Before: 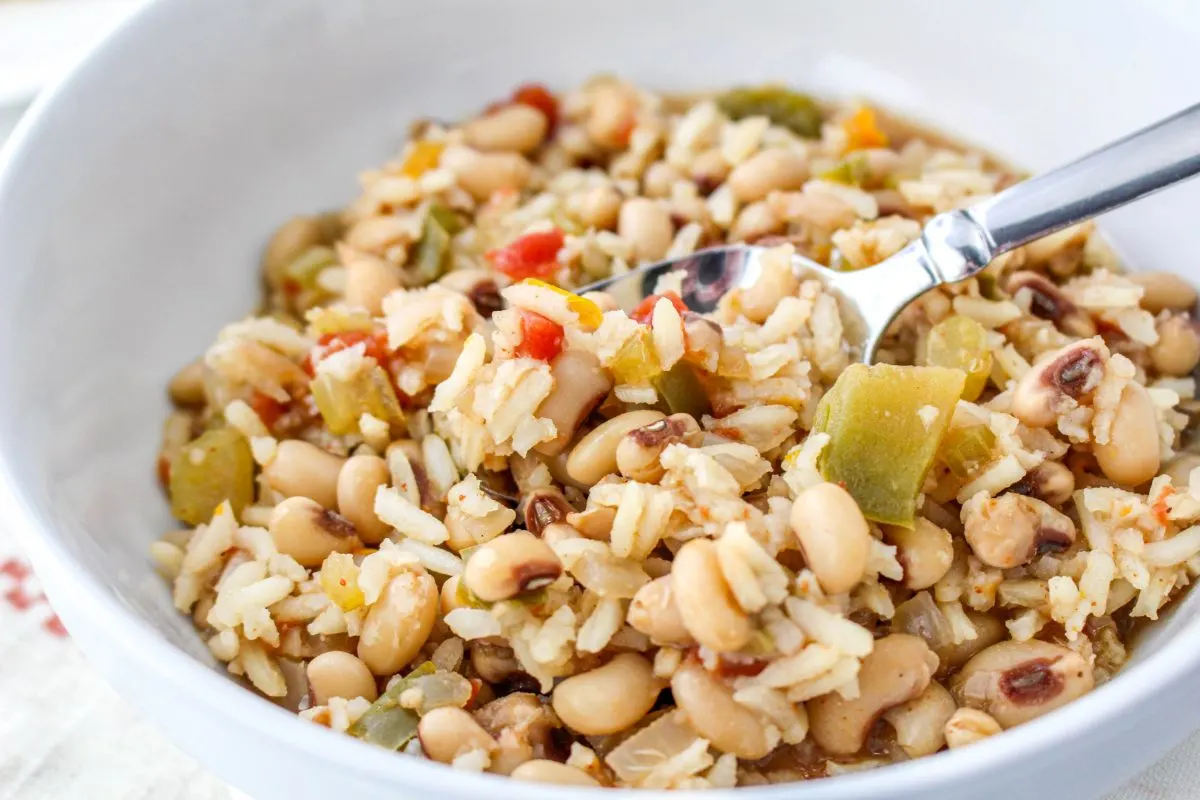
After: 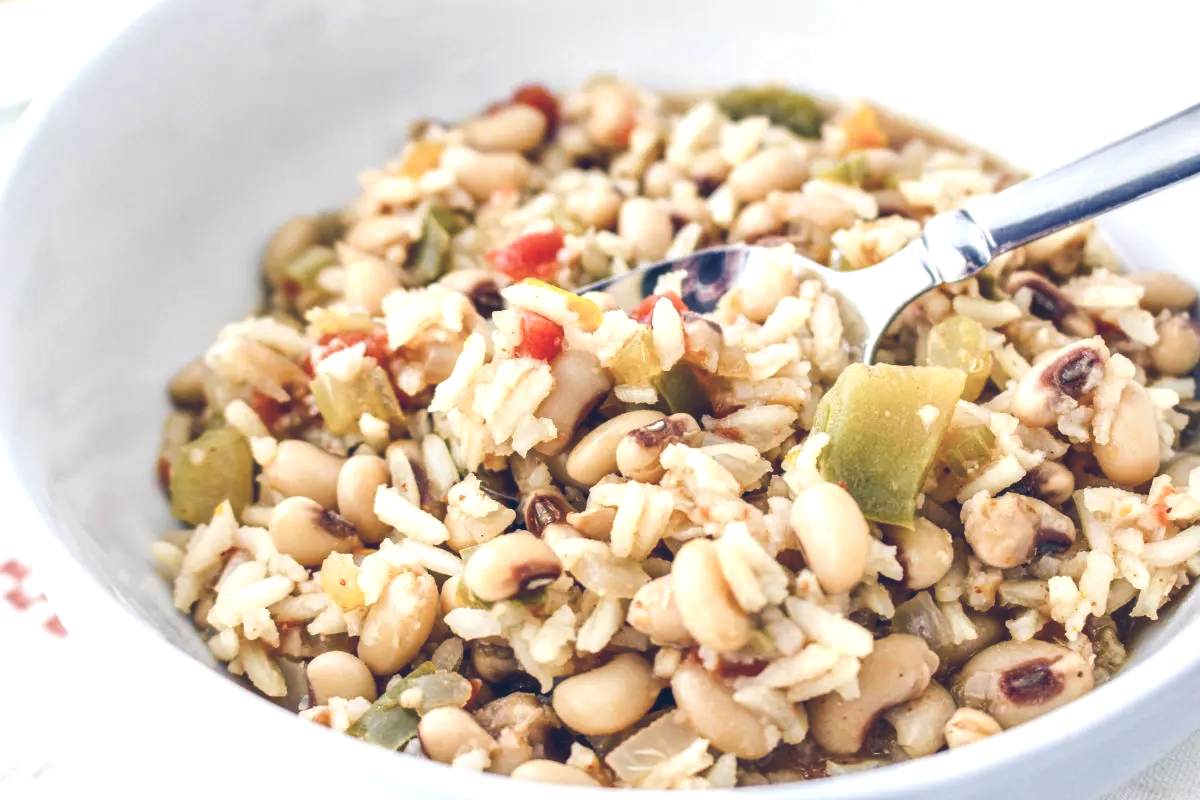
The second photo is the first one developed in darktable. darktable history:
color balance rgb: shadows lift › luminance -40.974%, shadows lift › chroma 14.187%, shadows lift › hue 261.11°, global offset › luminance 1.988%, perceptual saturation grading › global saturation 0.563%, perceptual saturation grading › highlights -31.55%, perceptual saturation grading › mid-tones 5.158%, perceptual saturation grading › shadows 17.677%, perceptual brilliance grading › highlights 9.594%, perceptual brilliance grading › mid-tones 5.74%
